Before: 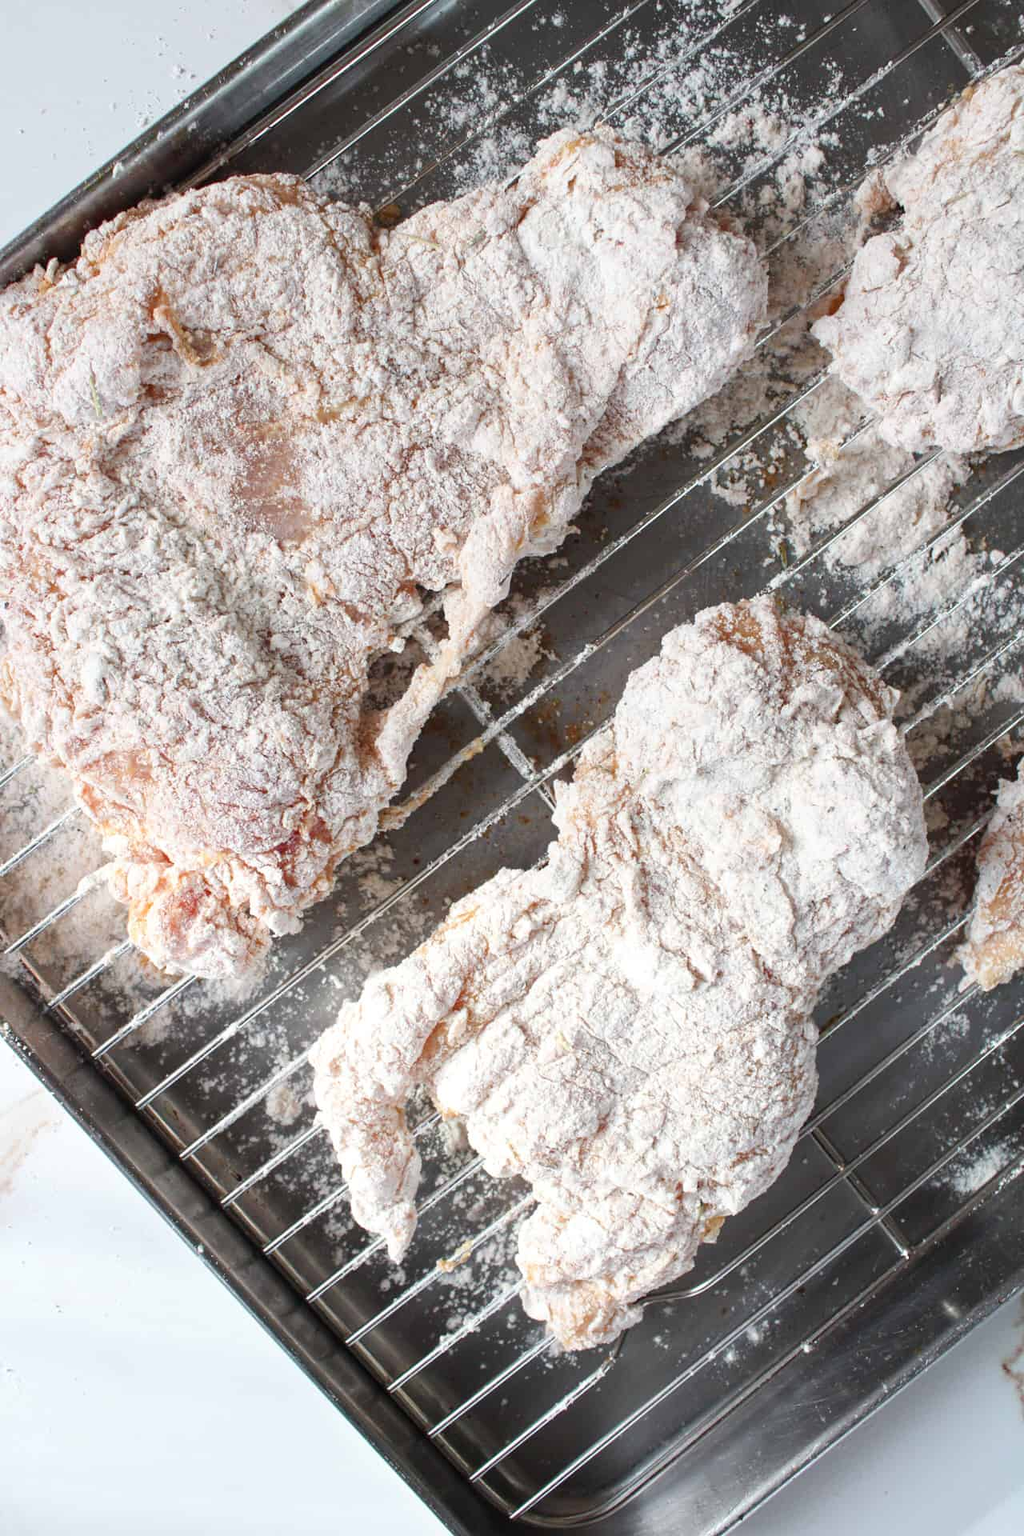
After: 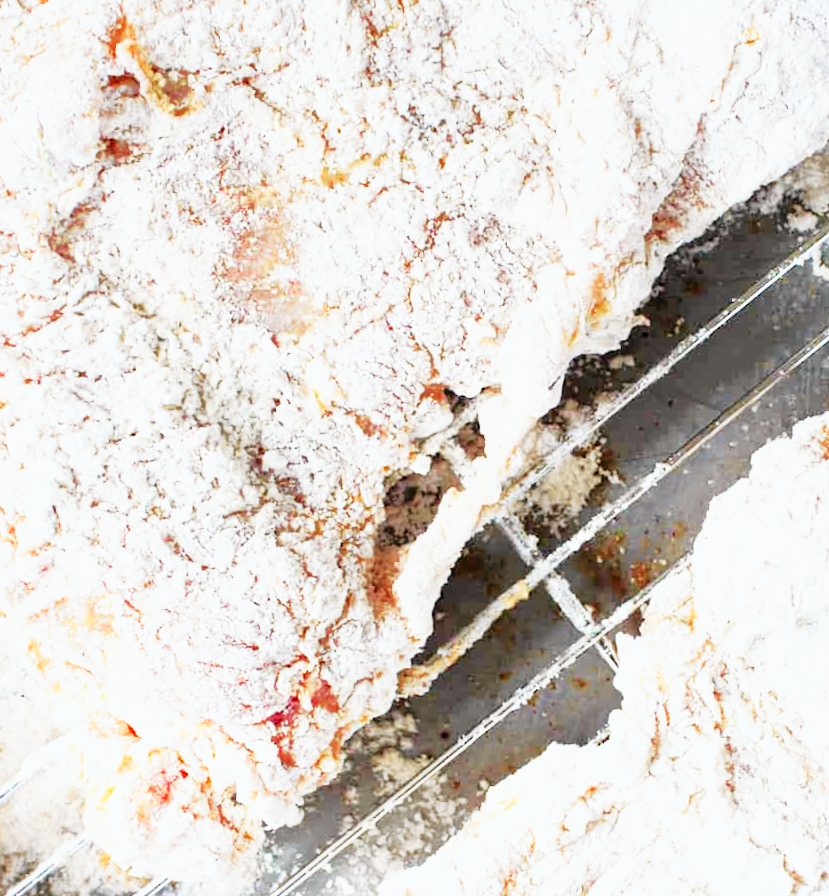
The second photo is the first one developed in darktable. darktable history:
tone curve: curves: ch0 [(0, 0.056) (0.049, 0.073) (0.155, 0.127) (0.33, 0.331) (0.432, 0.46) (0.601, 0.655) (0.843, 0.876) (1, 0.965)]; ch1 [(0, 0) (0.339, 0.334) (0.445, 0.419) (0.476, 0.454) (0.497, 0.494) (0.53, 0.511) (0.557, 0.549) (0.613, 0.614) (0.728, 0.729) (1, 1)]; ch2 [(0, 0) (0.327, 0.318) (0.417, 0.426) (0.46, 0.453) (0.502, 0.5) (0.526, 0.52) (0.54, 0.543) (0.606, 0.61) (0.74, 0.716) (1, 1)], color space Lab, independent channels, preserve colors none
white balance: emerald 1
crop and rotate: angle -4.99°, left 2.122%, top 6.945%, right 27.566%, bottom 30.519%
base curve: curves: ch0 [(0, 0) (0.007, 0.004) (0.027, 0.03) (0.046, 0.07) (0.207, 0.54) (0.442, 0.872) (0.673, 0.972) (1, 1)], preserve colors none
shadows and highlights: on, module defaults
rotate and perspective: rotation -5°, crop left 0.05, crop right 0.952, crop top 0.11, crop bottom 0.89
levels: levels [0.073, 0.497, 0.972]
